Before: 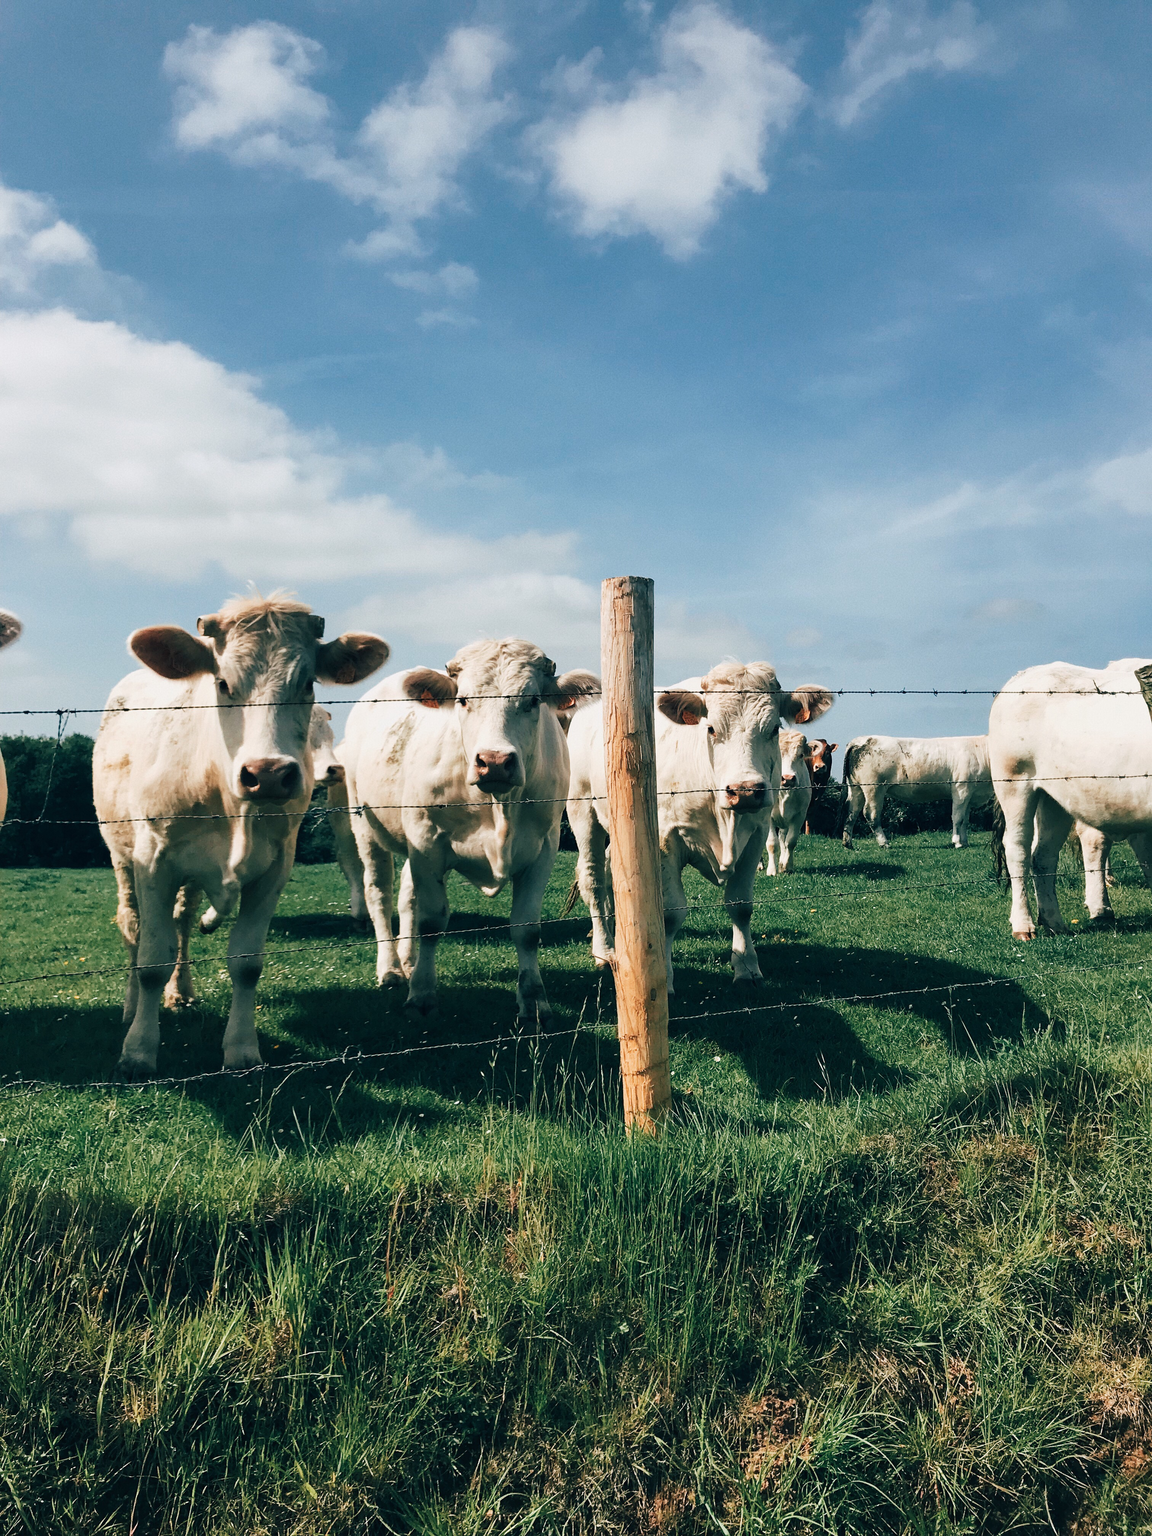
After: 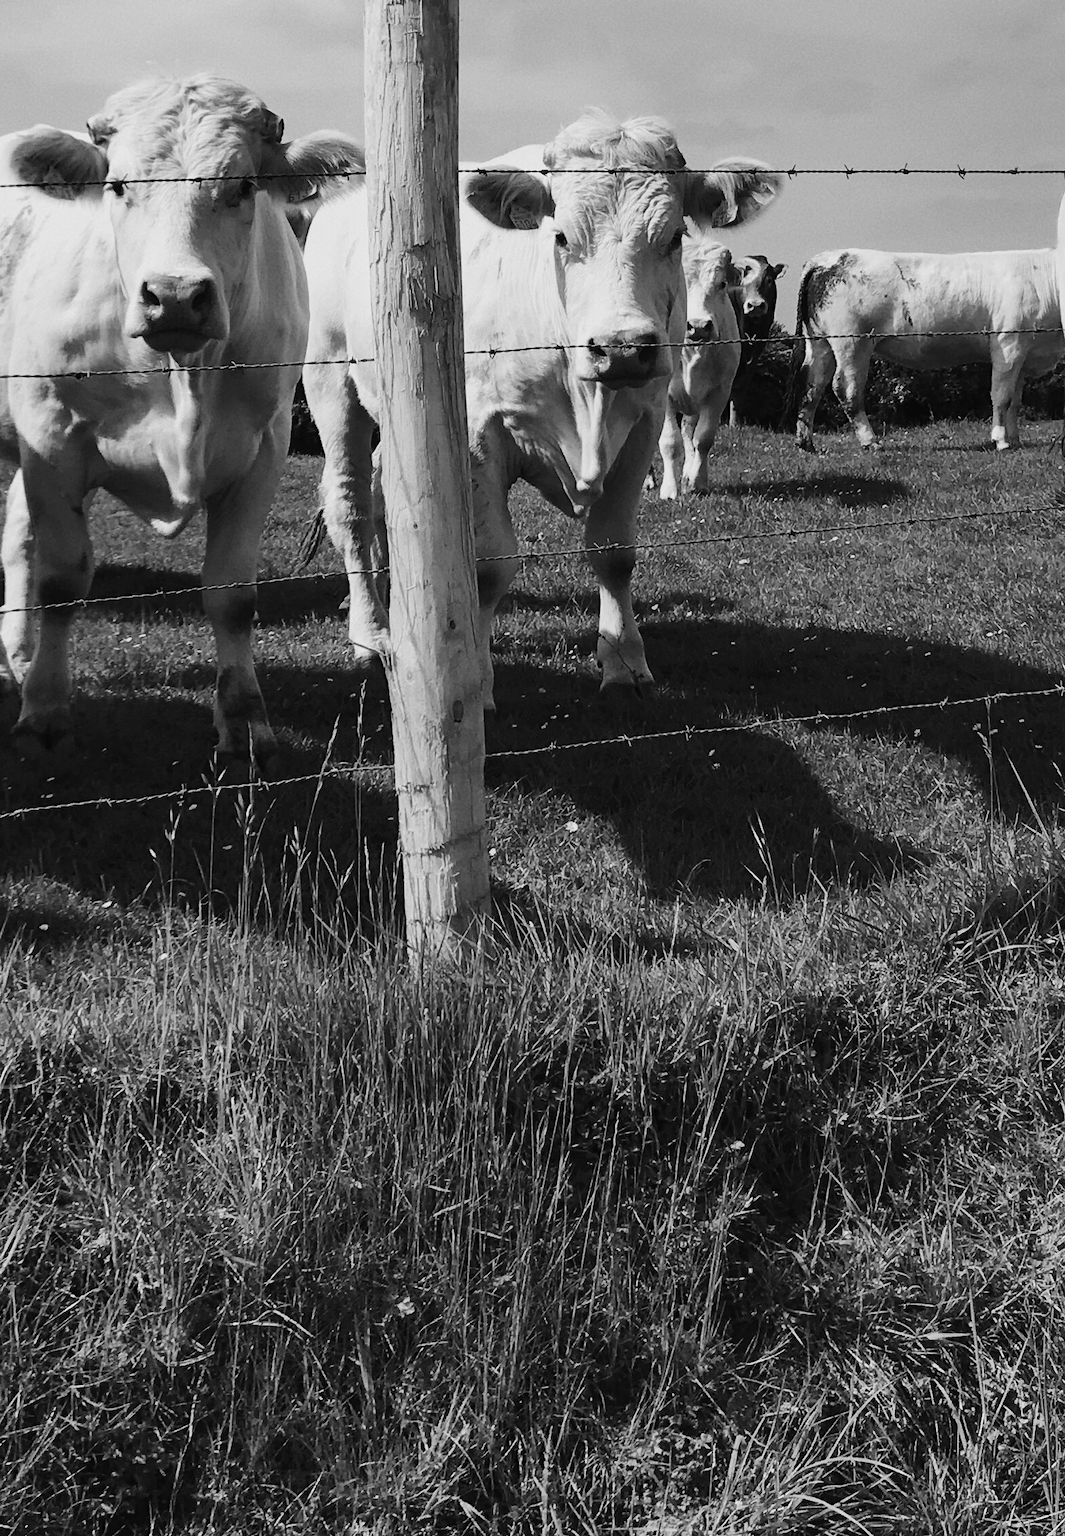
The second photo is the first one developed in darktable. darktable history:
crop: left 34.479%, top 38.822%, right 13.718%, bottom 5.172%
monochrome: a 73.58, b 64.21
